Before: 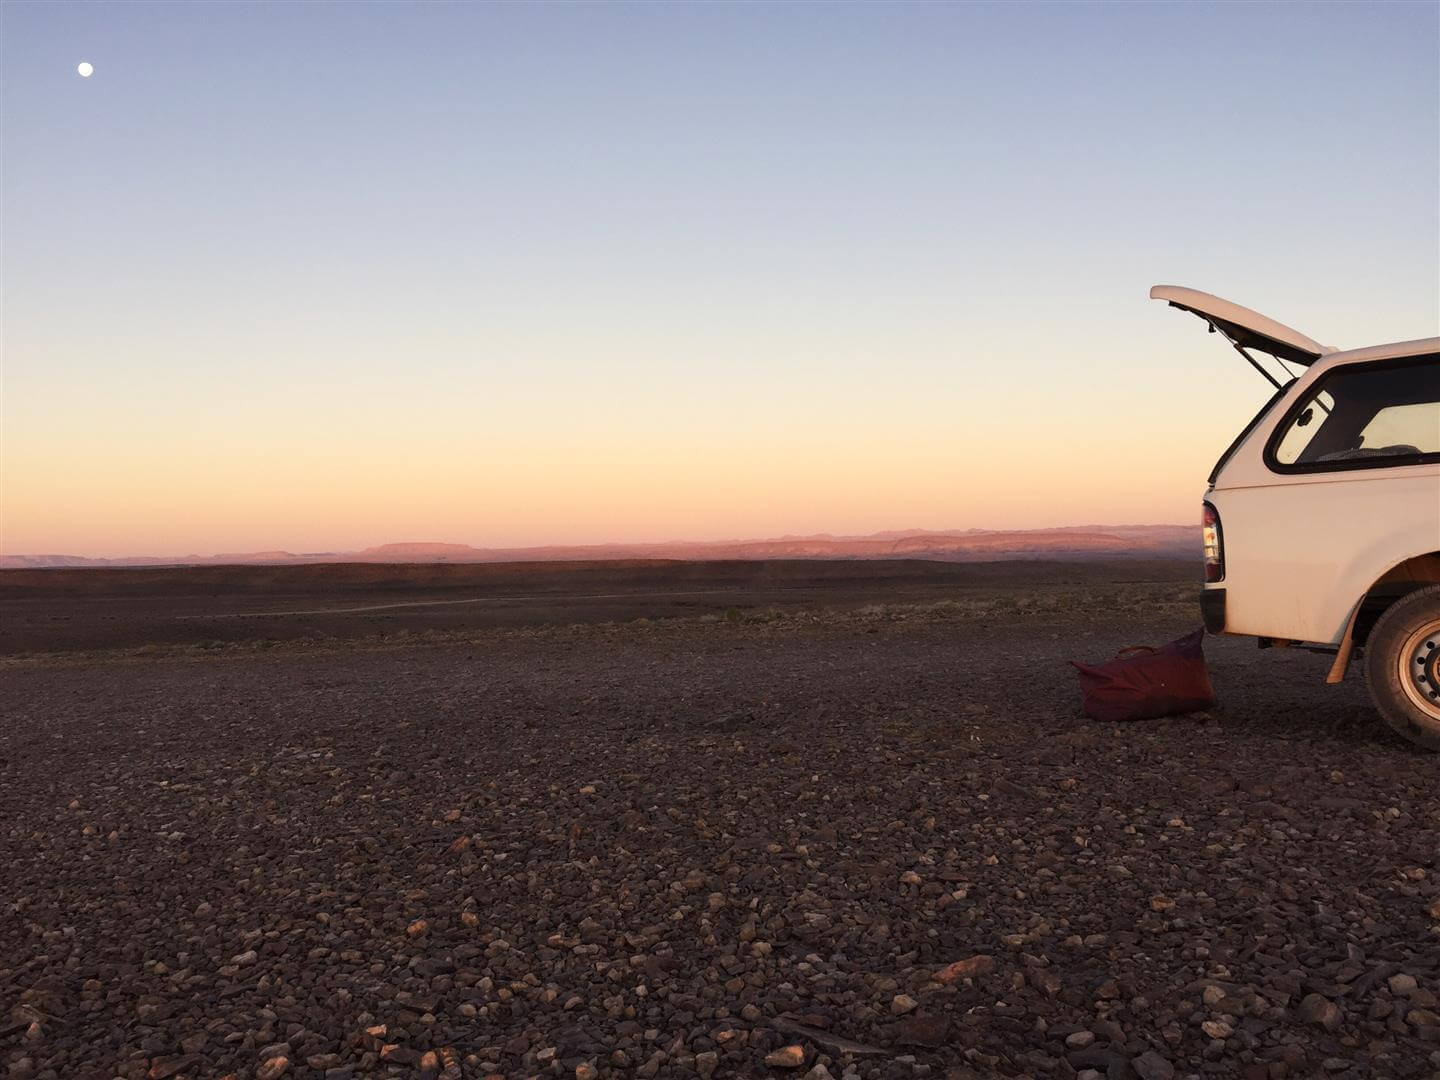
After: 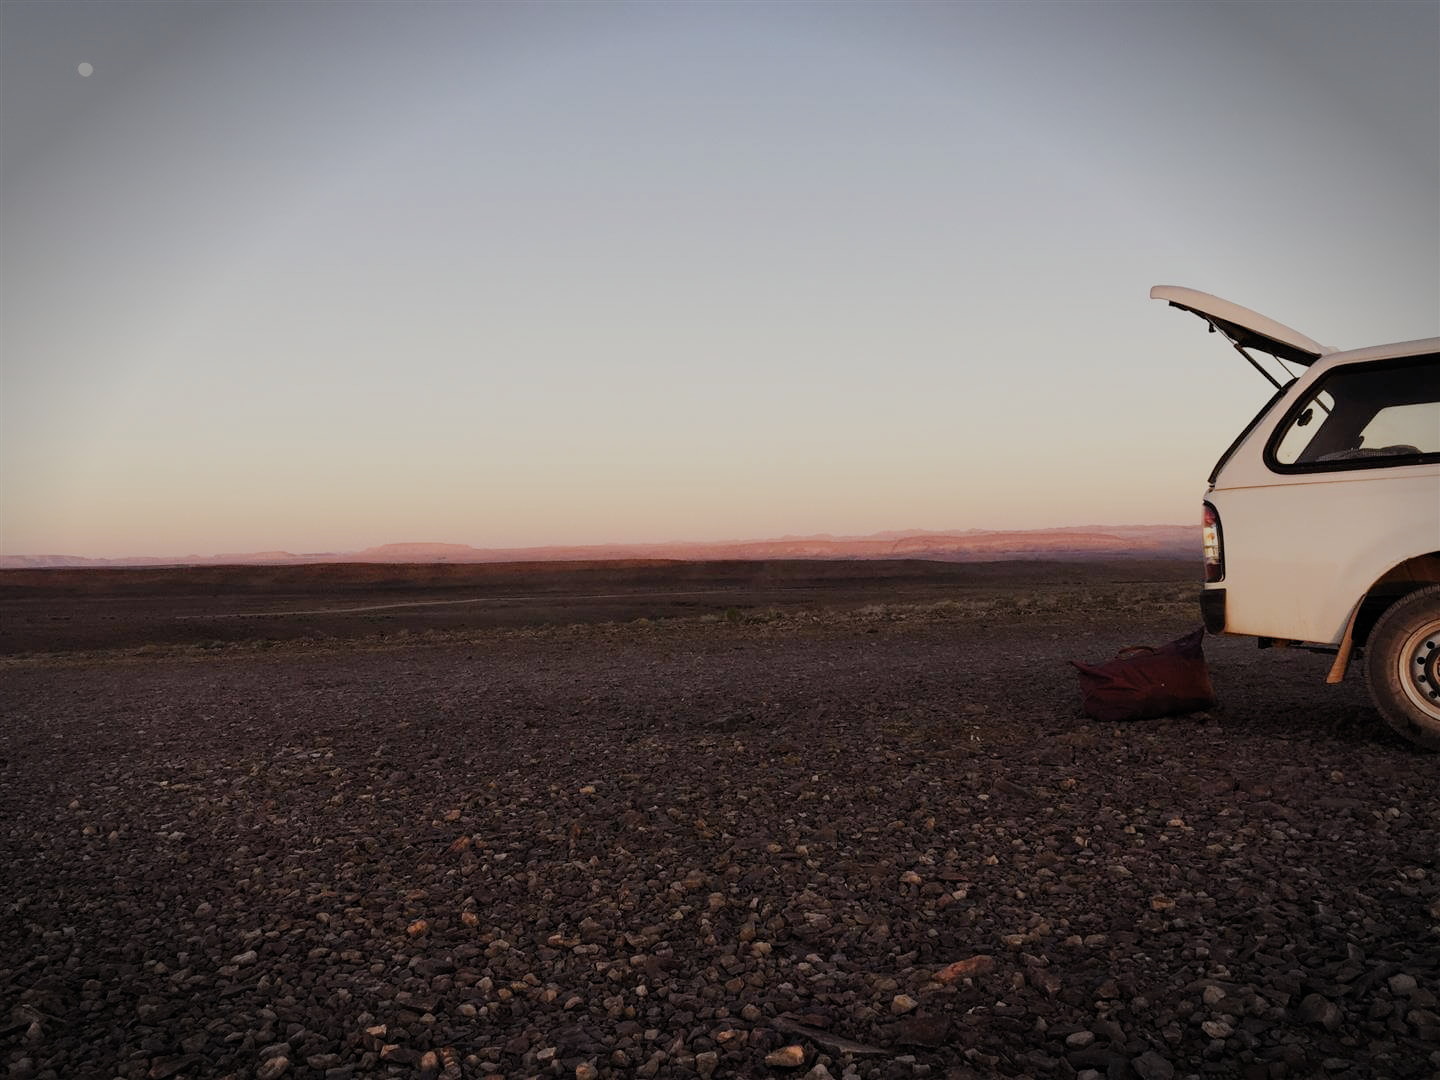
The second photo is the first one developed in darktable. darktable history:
tone equalizer: edges refinement/feathering 500, mask exposure compensation -1.57 EV, preserve details no
filmic rgb: black relative exposure -7.65 EV, white relative exposure 4.56 EV, threshold 3.02 EV, hardness 3.61, preserve chrominance no, color science v5 (2021), contrast in shadows safe, contrast in highlights safe, enable highlight reconstruction true
vignetting: fall-off start 90.18%, fall-off radius 38.74%, width/height ratio 1.213, shape 1.29
